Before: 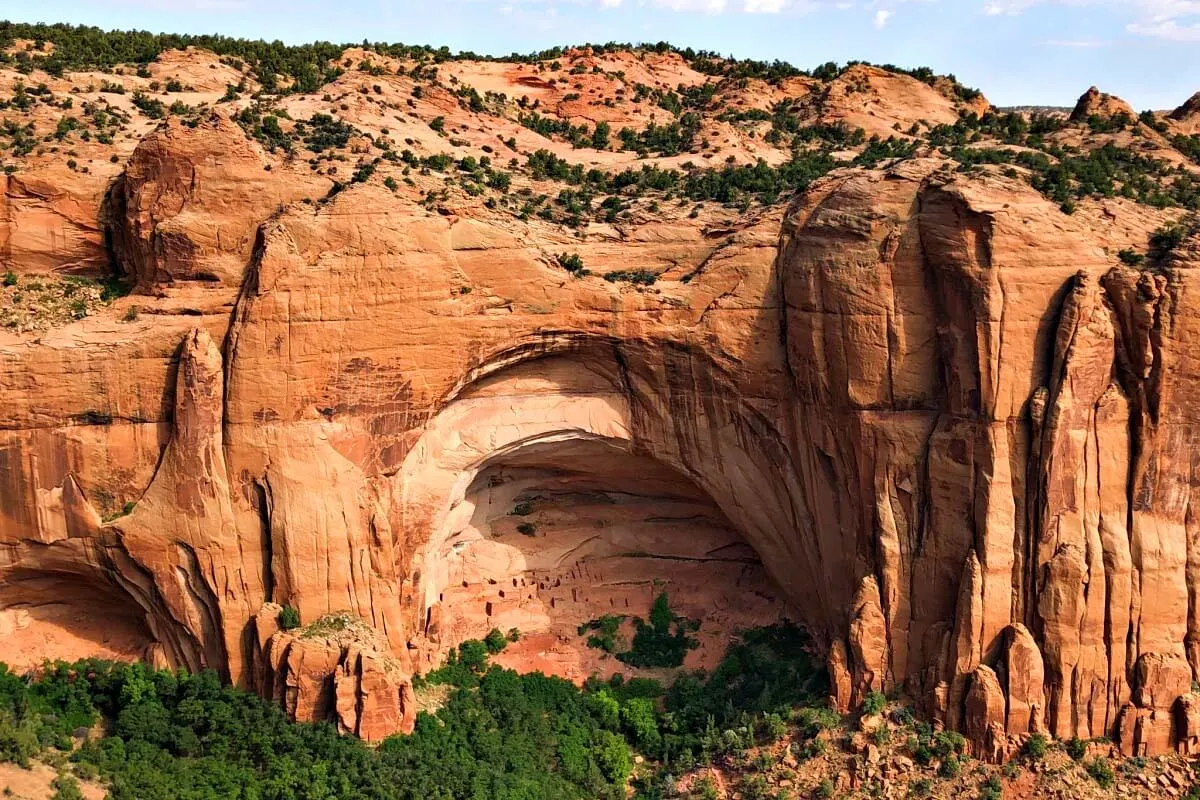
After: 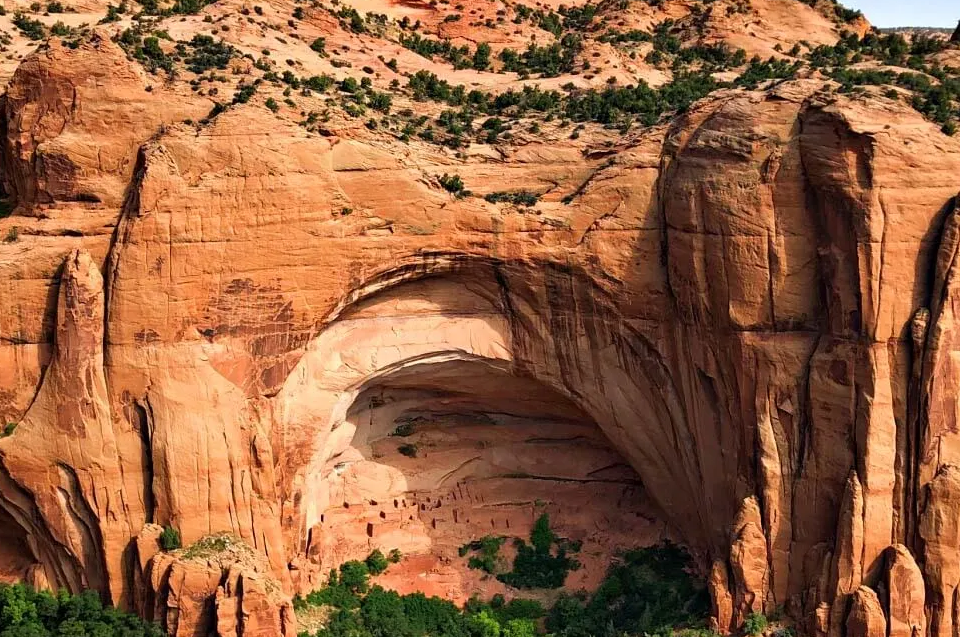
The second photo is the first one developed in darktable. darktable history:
crop and rotate: left 9.958%, top 9.913%, right 10.004%, bottom 10.388%
